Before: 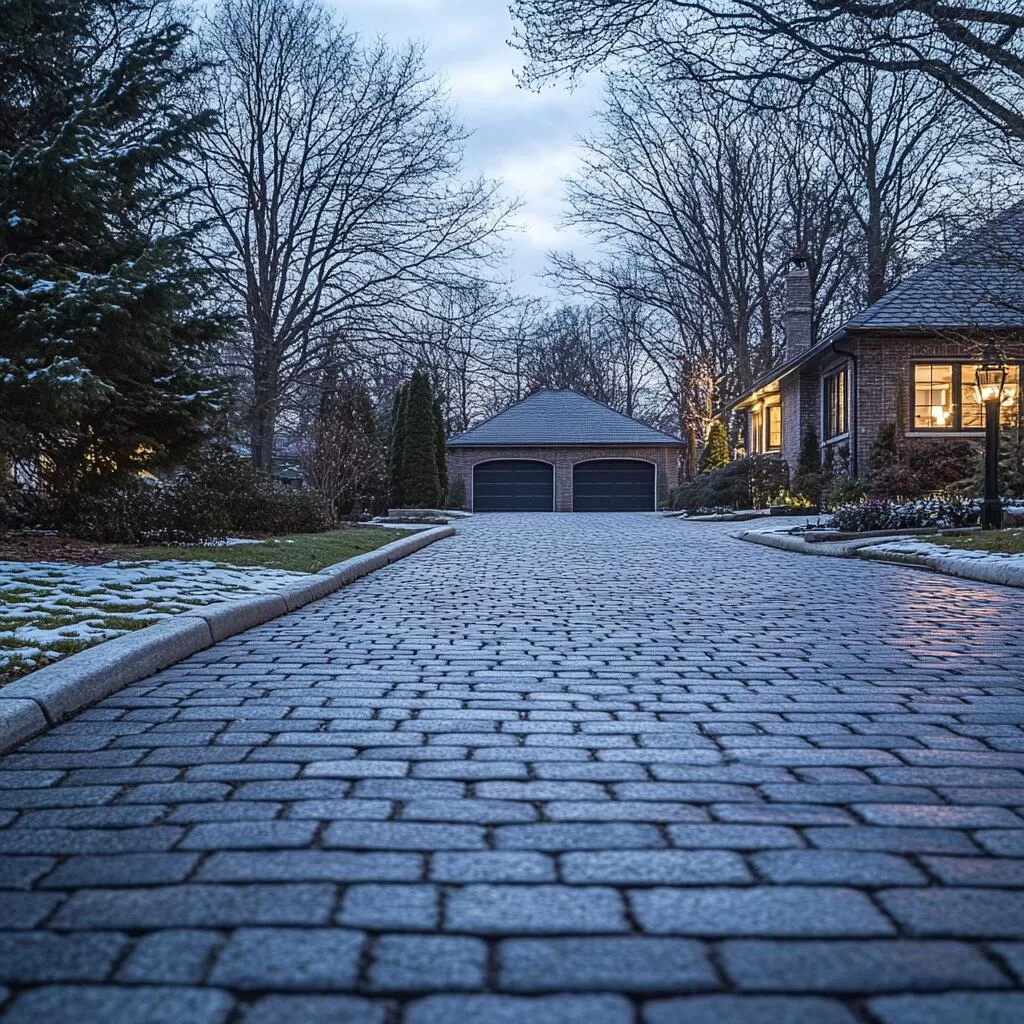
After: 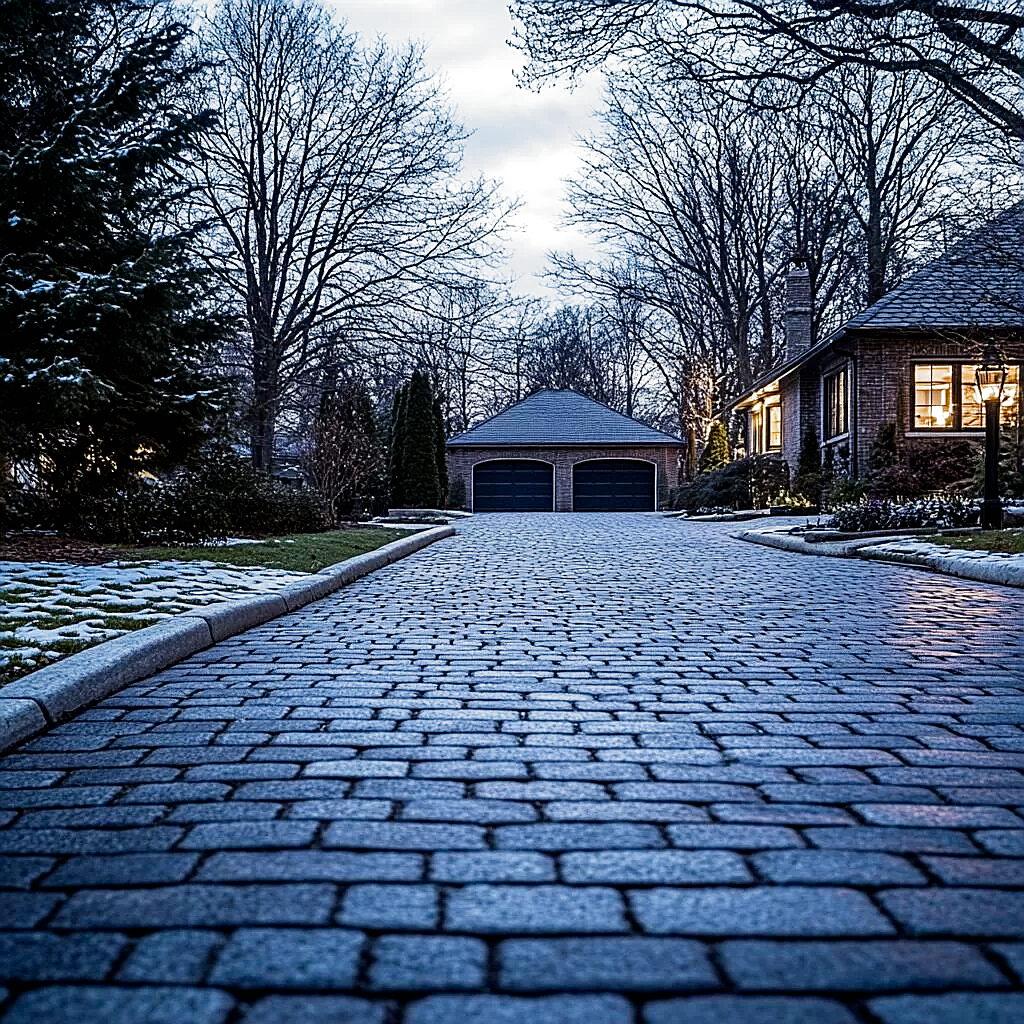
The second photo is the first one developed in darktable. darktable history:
sharpen: on, module defaults
filmic rgb: black relative exposure -8.2 EV, white relative exposure 2.2 EV, threshold 3 EV, hardness 7.11, latitude 75%, contrast 1.325, highlights saturation mix -2%, shadows ↔ highlights balance 30%, preserve chrominance no, color science v5 (2021), contrast in shadows safe, contrast in highlights safe, enable highlight reconstruction true
tone equalizer: on, module defaults
